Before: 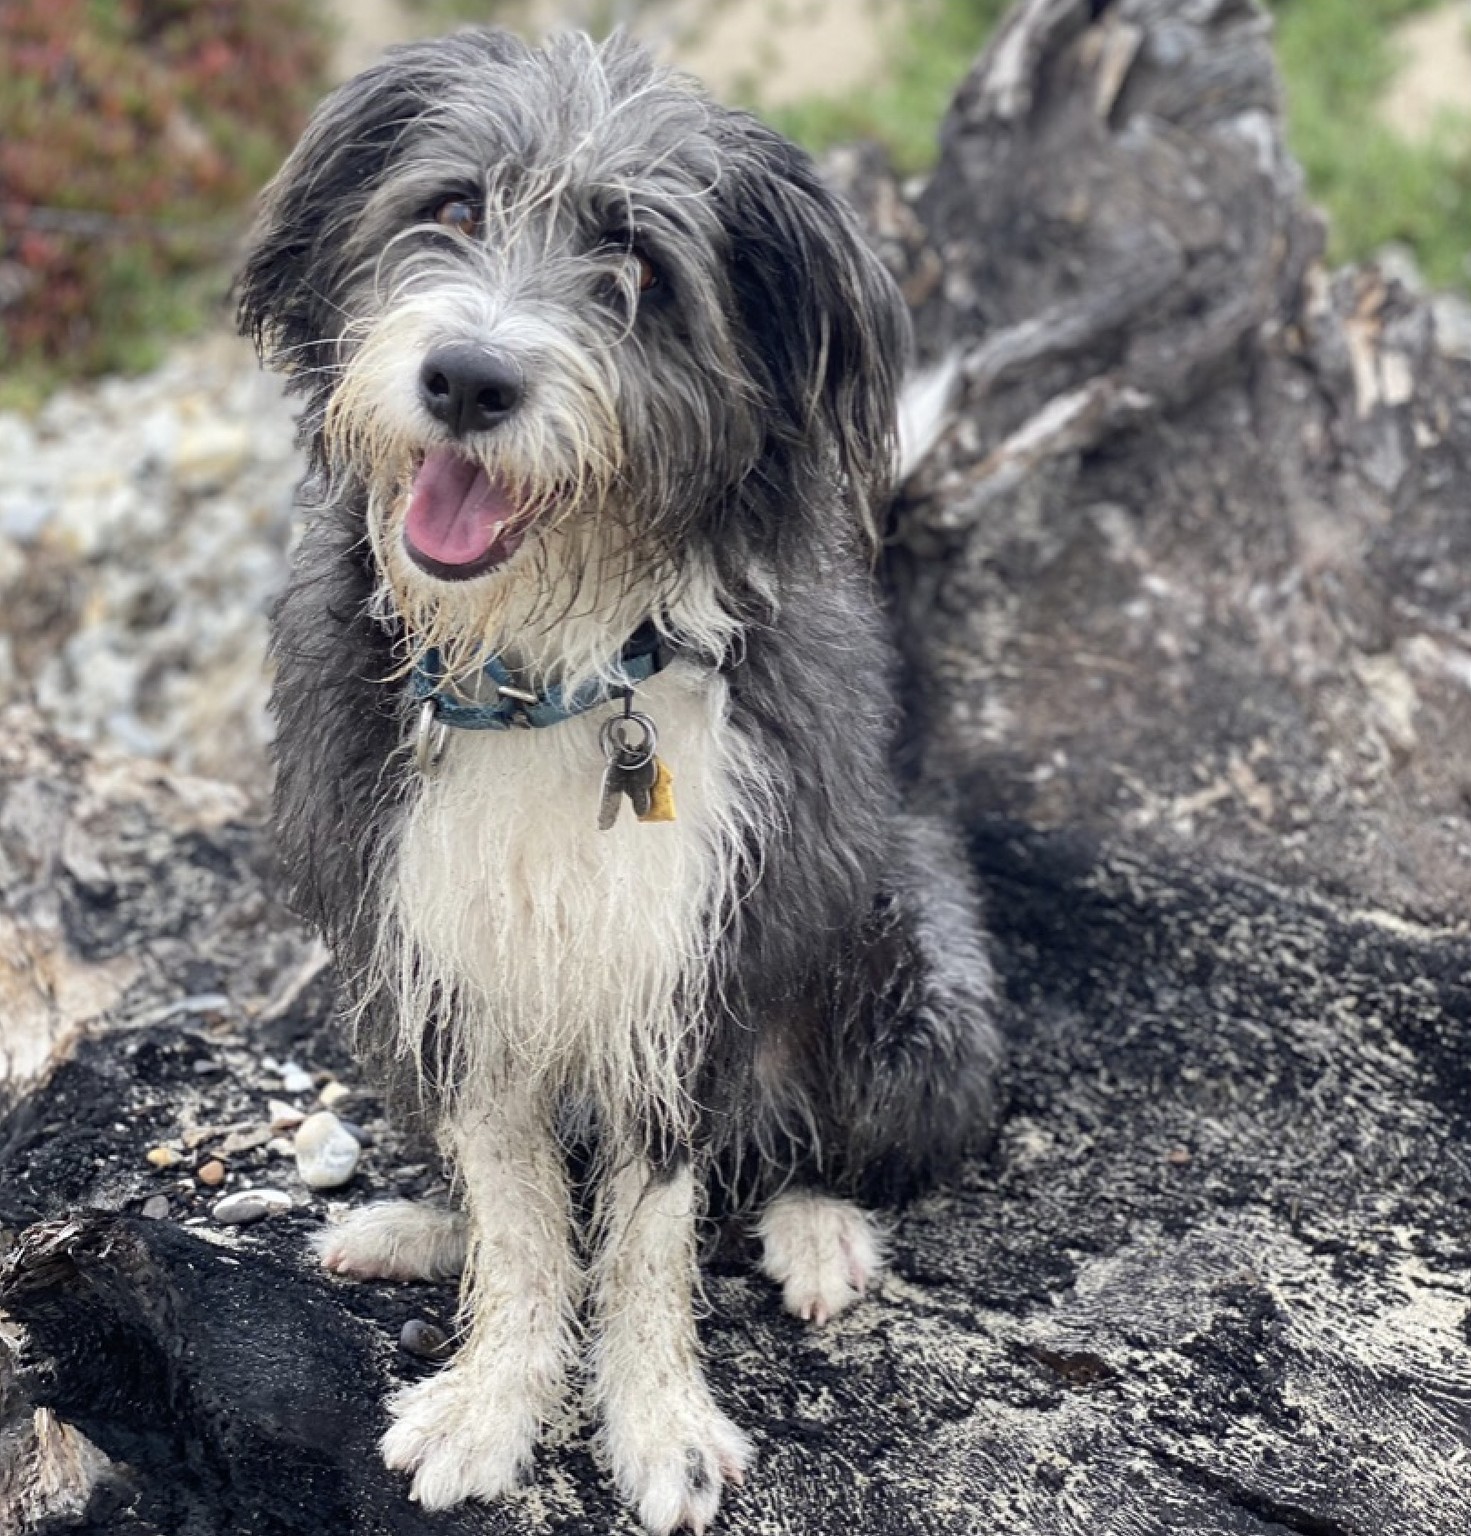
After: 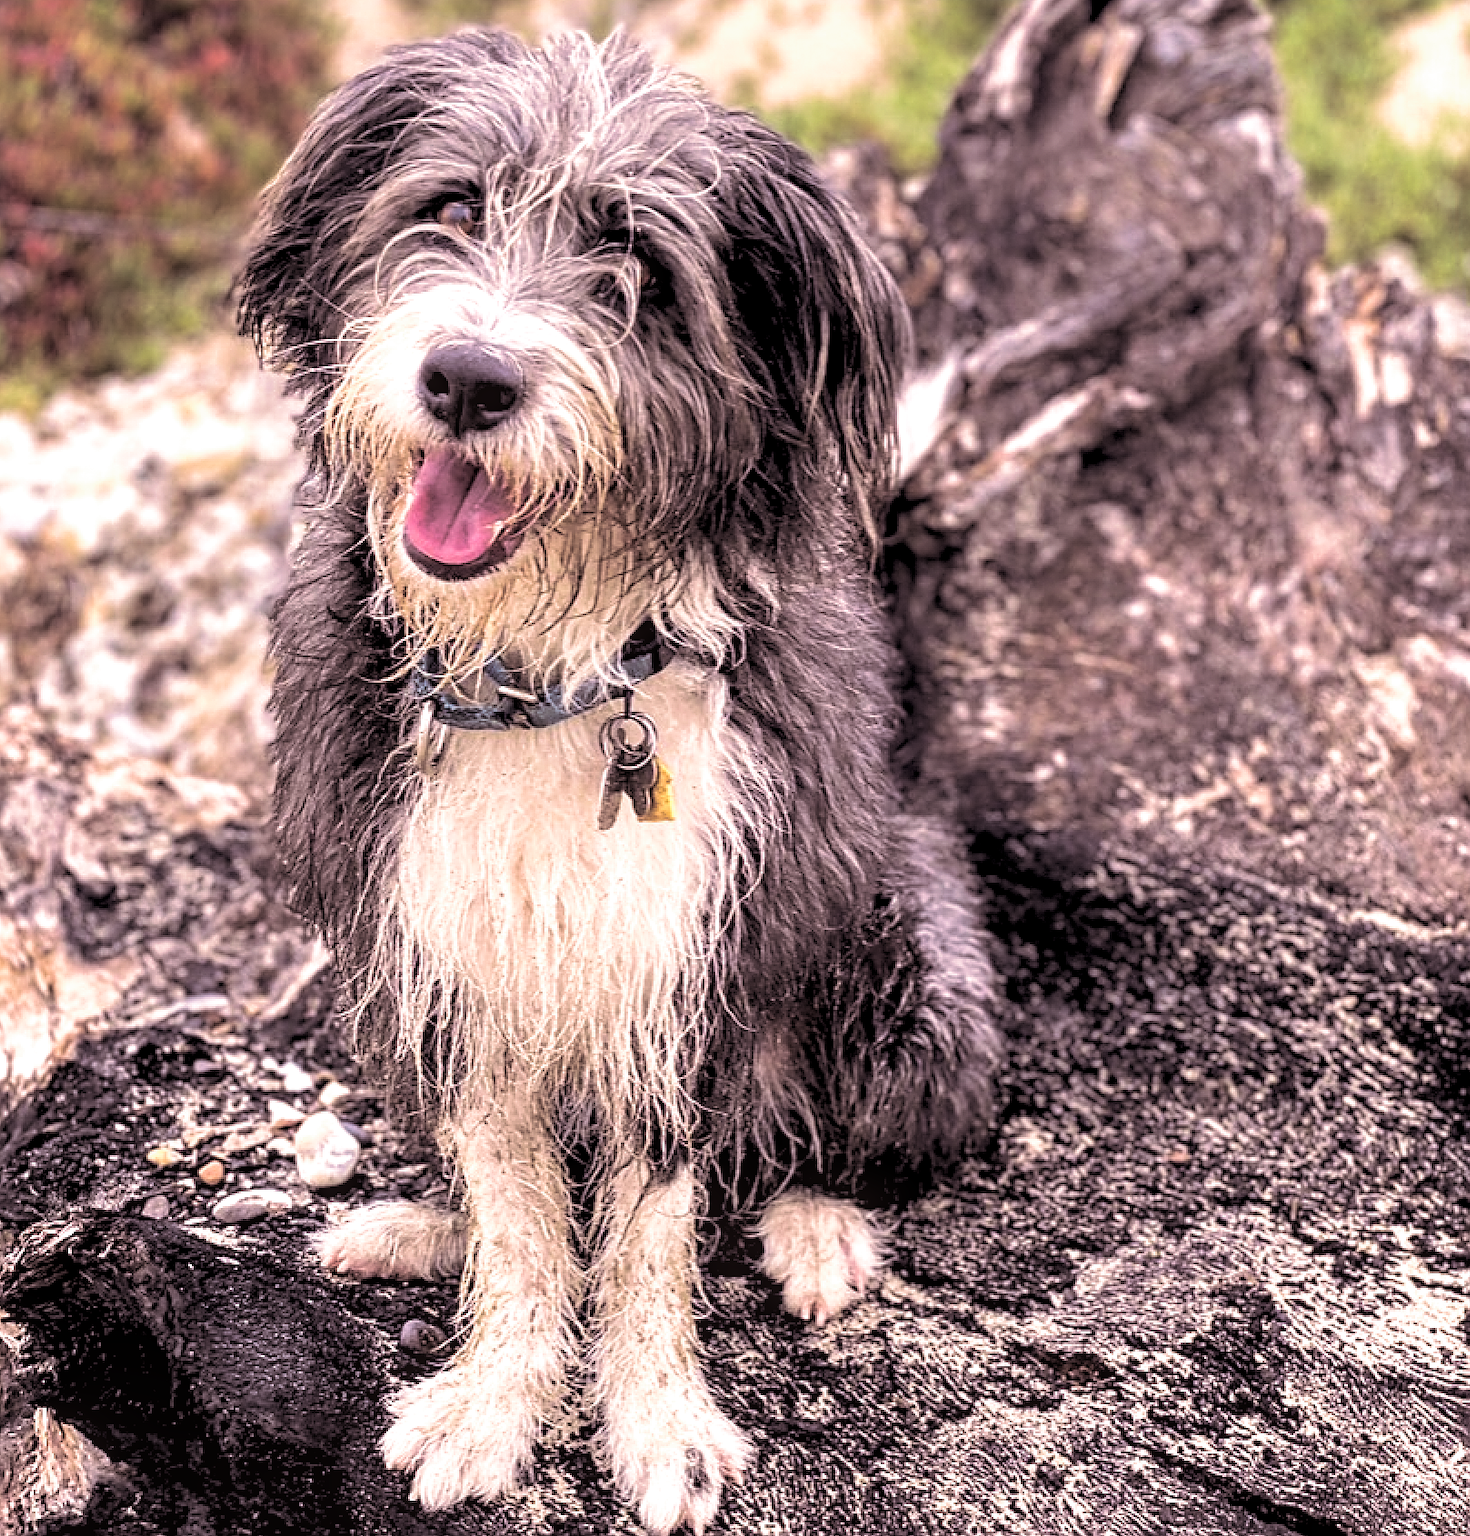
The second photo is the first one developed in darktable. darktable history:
rgb levels: levels [[0.01, 0.419, 0.839], [0, 0.5, 1], [0, 0.5, 1]]
local contrast: on, module defaults
haze removal: compatibility mode true, adaptive false
split-toning: shadows › saturation 0.24, highlights › hue 54°, highlights › saturation 0.24
sharpen: on, module defaults
velvia: on, module defaults
exposure: black level correction 0.001, exposure 0.3 EV, compensate highlight preservation false
color correction: highlights a* 14.52, highlights b* 4.84
